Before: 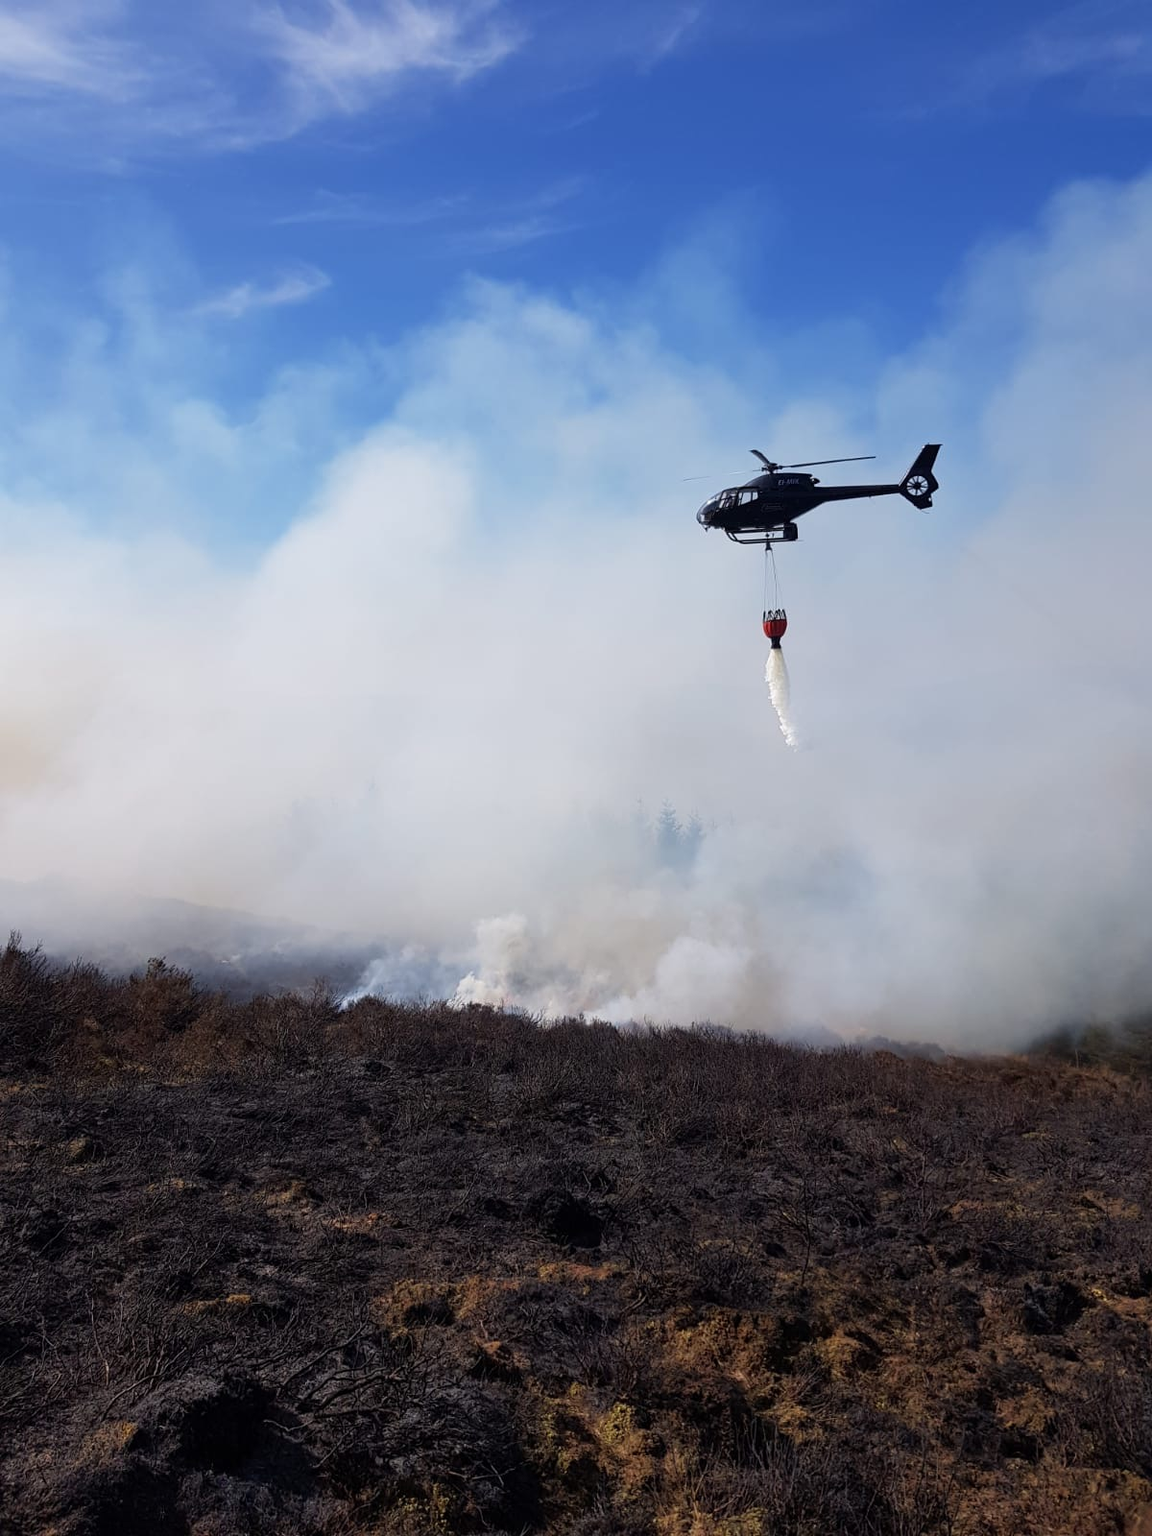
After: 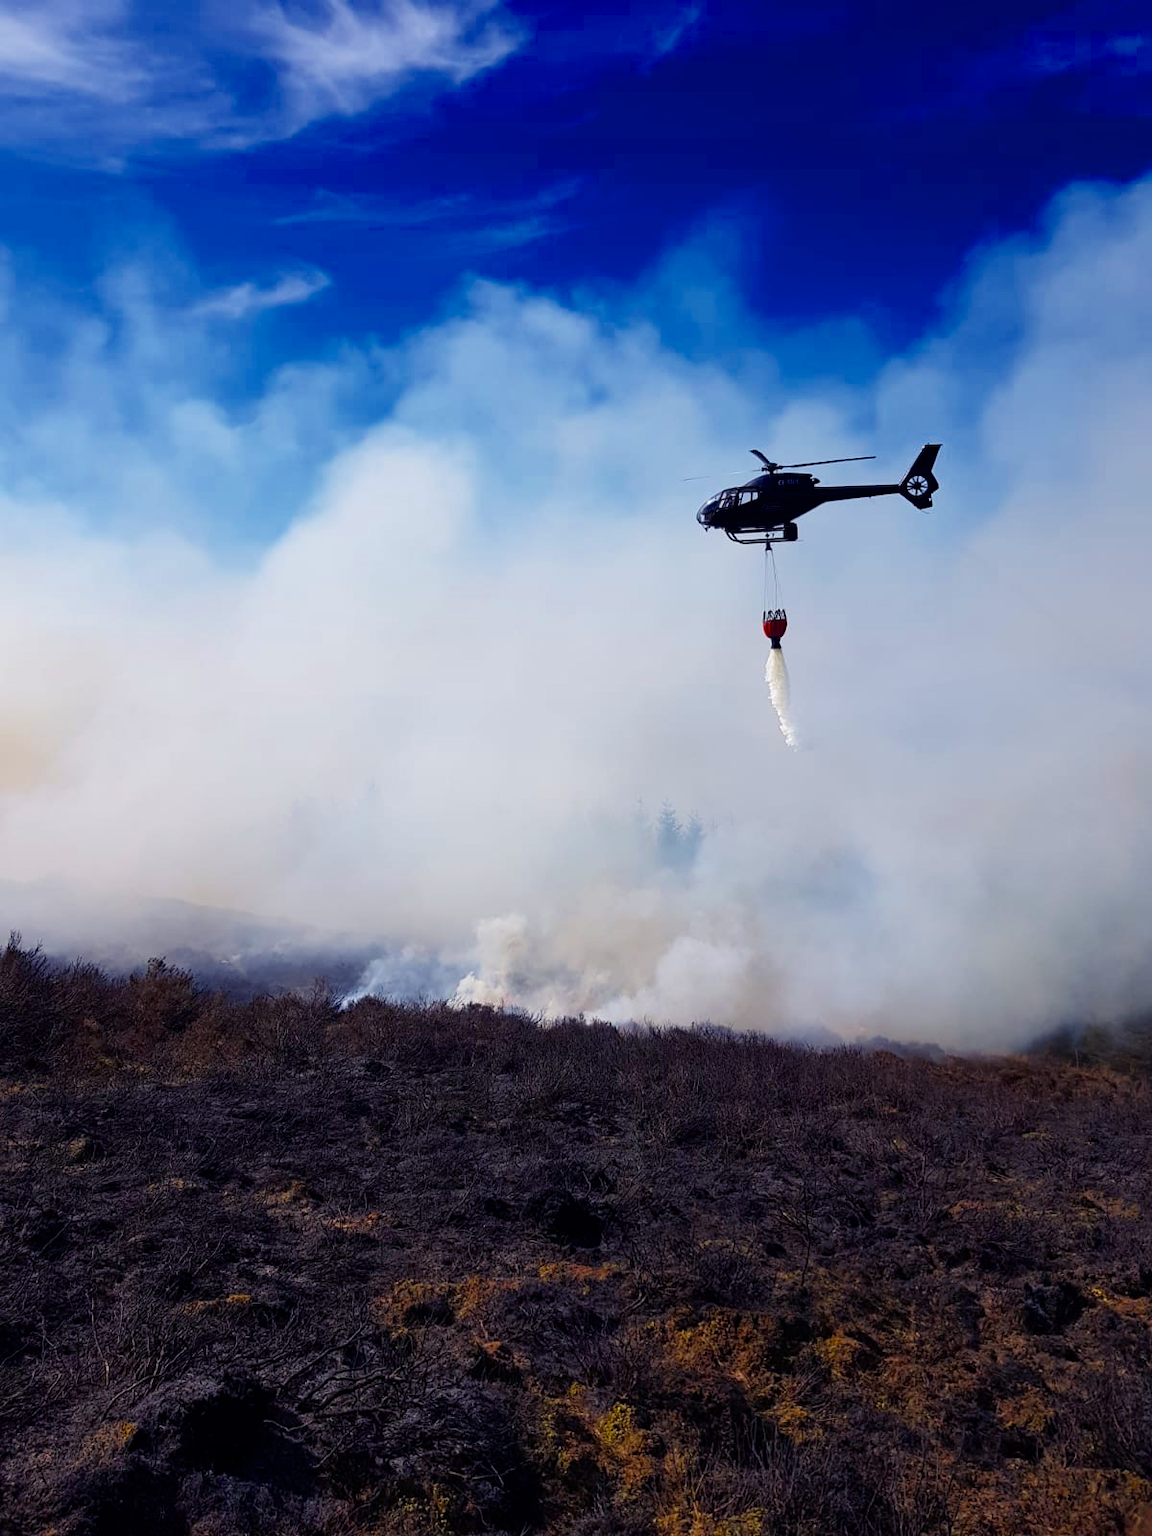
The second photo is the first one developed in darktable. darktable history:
color balance rgb: shadows lift › luminance -22.064%, shadows lift › chroma 6.65%, shadows lift › hue 269.74°, perceptual saturation grading › global saturation 25.375%, global vibrance 16.084%, saturation formula JzAzBz (2021)
